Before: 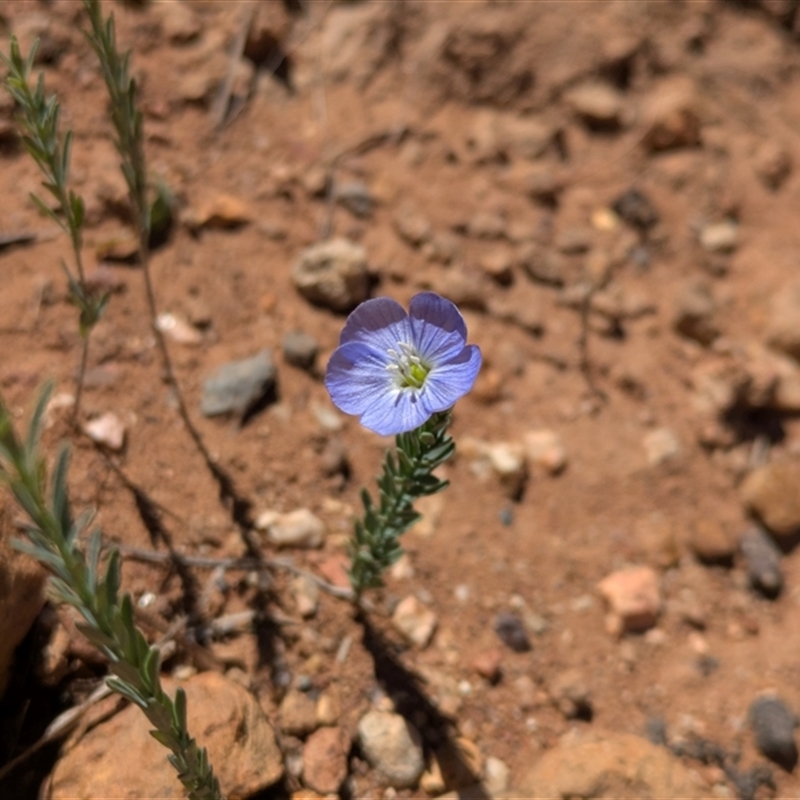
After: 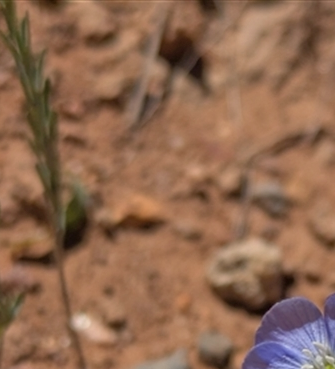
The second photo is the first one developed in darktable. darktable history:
shadows and highlights: radius 169.06, shadows 26.9, white point adjustment 3.2, highlights -68.83, soften with gaussian
crop and rotate: left 10.83%, top 0.105%, right 47.199%, bottom 53.662%
tone equalizer: -8 EV 0.29 EV, -7 EV 0.386 EV, -6 EV 0.423 EV, -5 EV 0.288 EV, -3 EV -0.249 EV, -2 EV -0.392 EV, -1 EV -0.404 EV, +0 EV -0.241 EV, smoothing diameter 2.18%, edges refinement/feathering 16.82, mask exposure compensation -1.57 EV, filter diffusion 5
